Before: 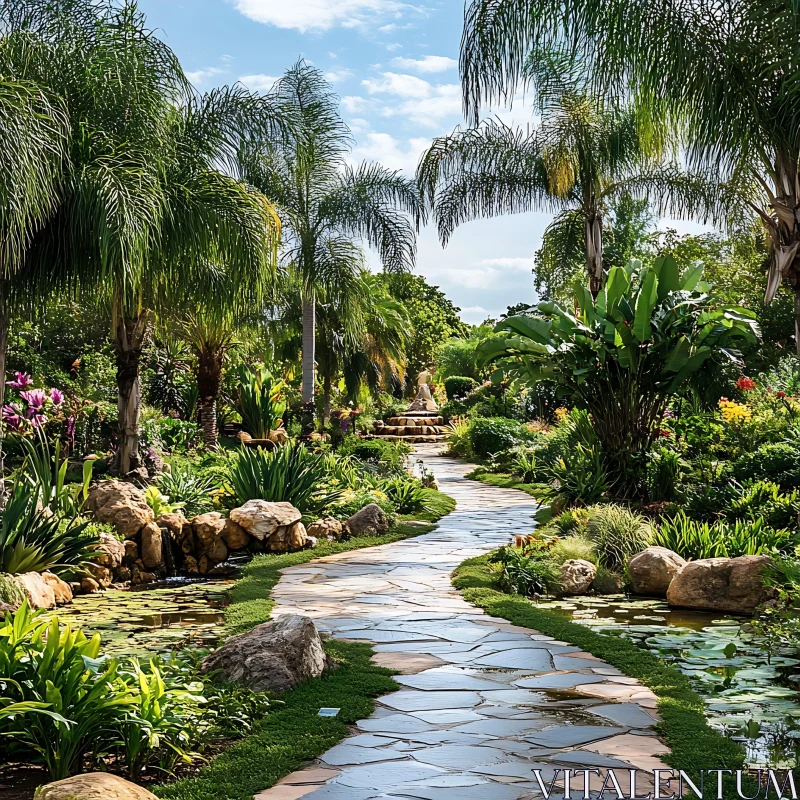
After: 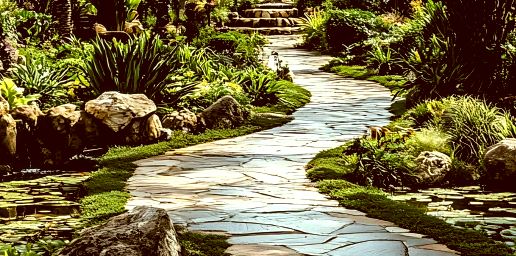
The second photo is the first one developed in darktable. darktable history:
crop: left 18.153%, top 51.011%, right 17.279%, bottom 16.912%
levels: levels [0.182, 0.542, 0.902]
local contrast: on, module defaults
color correction: highlights a* -6.25, highlights b* 9.58, shadows a* 10.21, shadows b* 23.63
